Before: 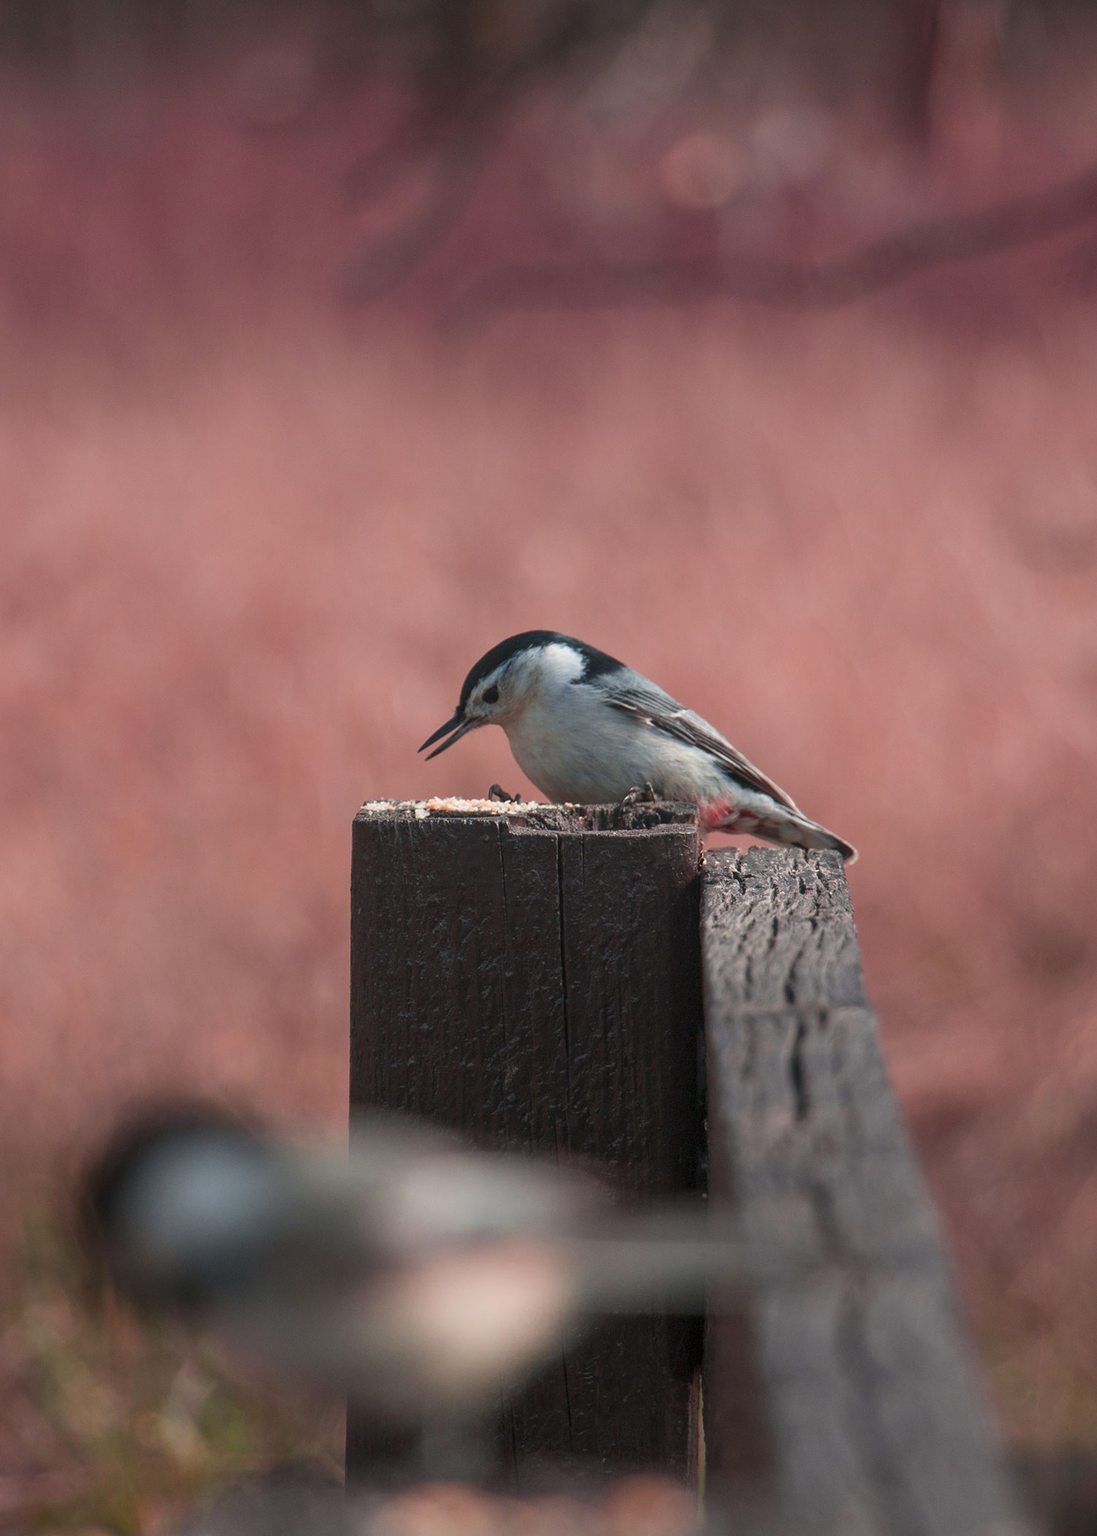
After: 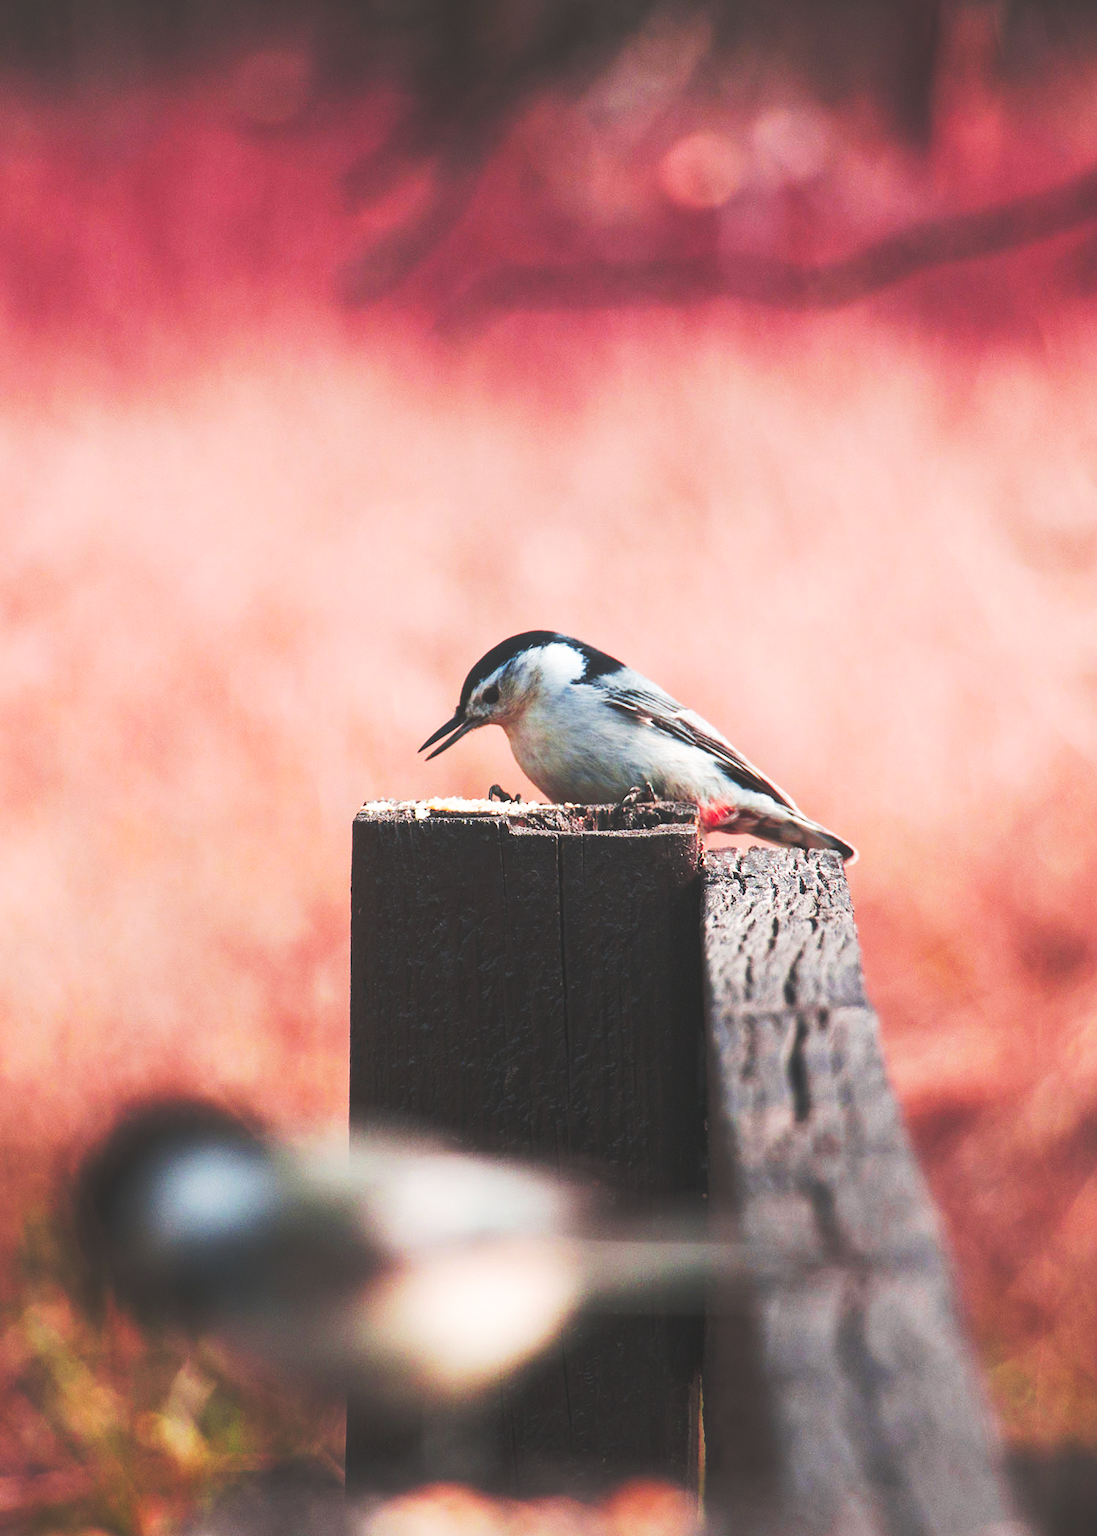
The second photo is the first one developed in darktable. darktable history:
contrast equalizer: octaves 7, y [[0.6 ×6], [0.55 ×6], [0 ×6], [0 ×6], [0 ×6]], mix -0.3
base curve: curves: ch0 [(0, 0.015) (0.085, 0.116) (0.134, 0.298) (0.19, 0.545) (0.296, 0.764) (0.599, 0.982) (1, 1)], preserve colors none
